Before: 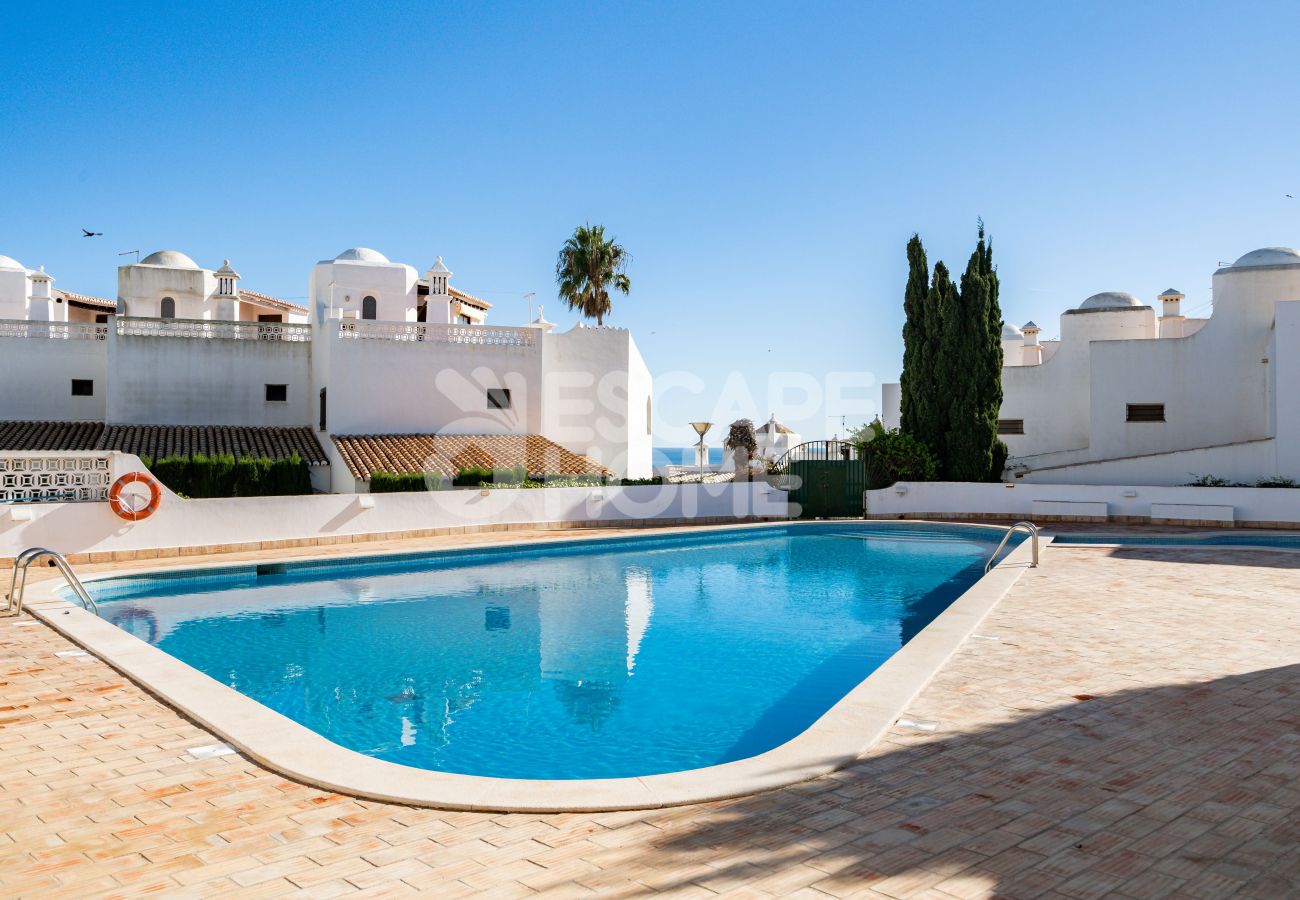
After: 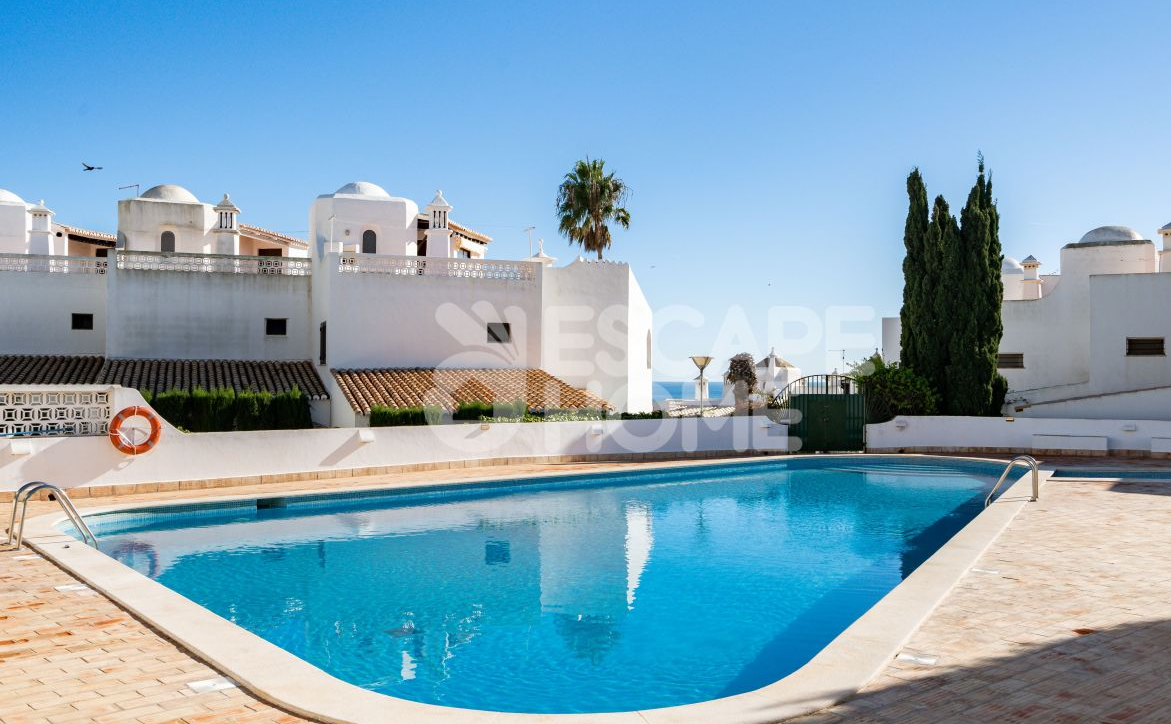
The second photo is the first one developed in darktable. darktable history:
crop: top 7.439%, right 9.87%, bottom 12.1%
